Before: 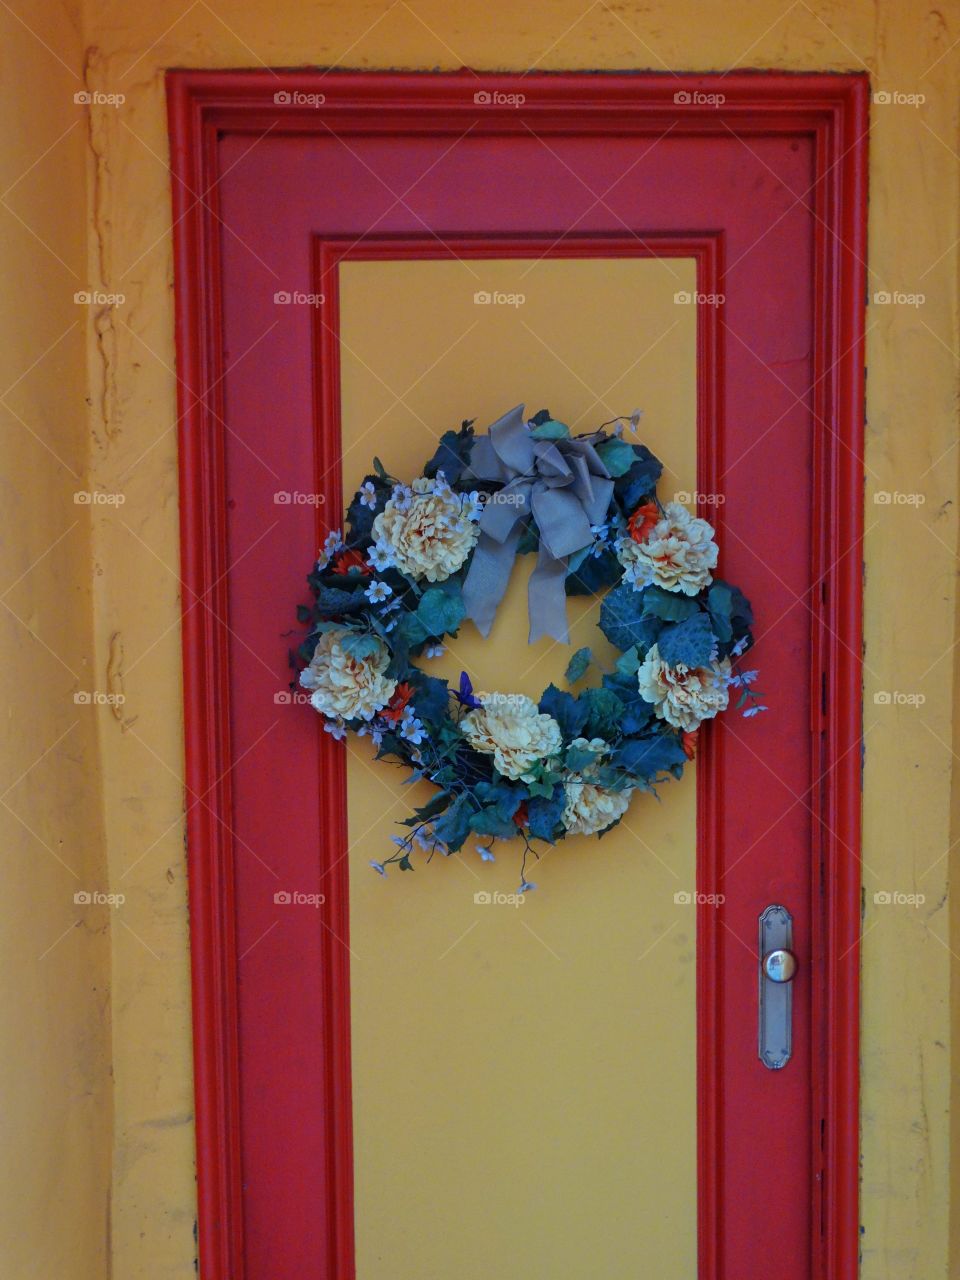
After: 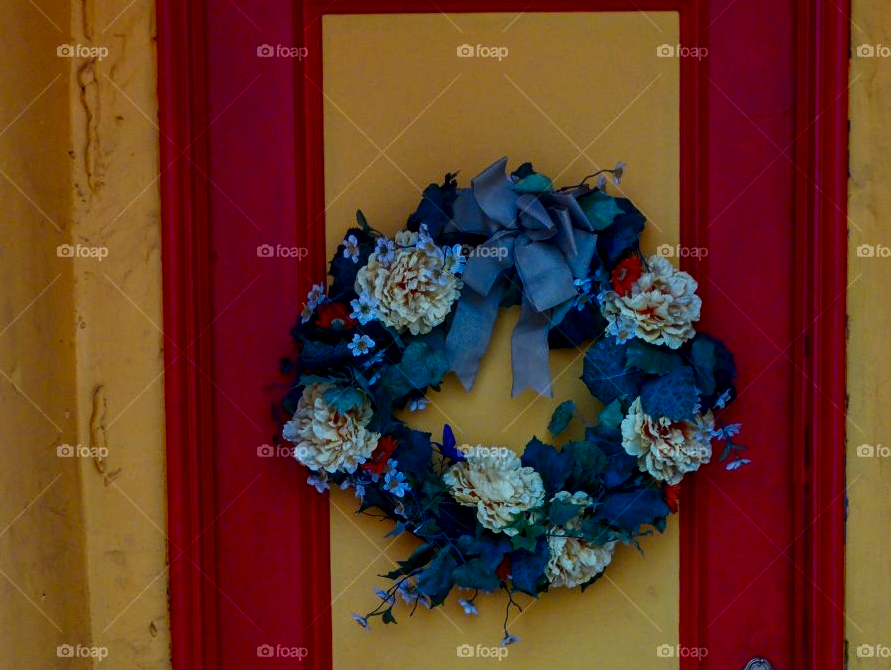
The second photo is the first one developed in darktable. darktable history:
crop: left 1.798%, top 19.374%, right 5.342%, bottom 28.217%
contrast brightness saturation: contrast 0.129, brightness -0.233, saturation 0.141
local contrast: on, module defaults
